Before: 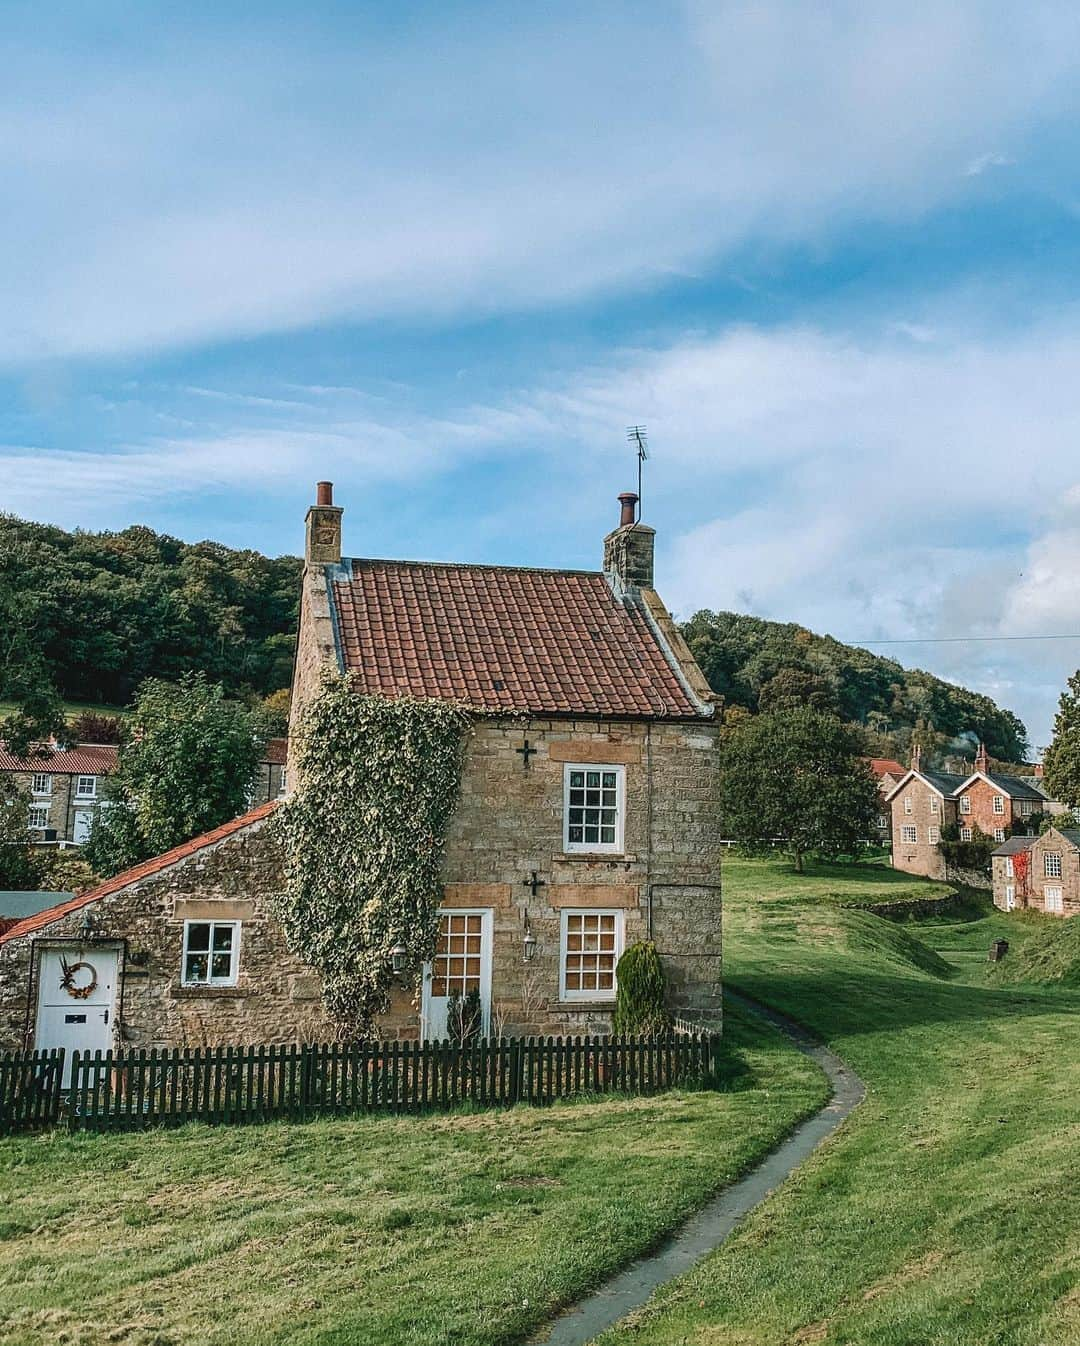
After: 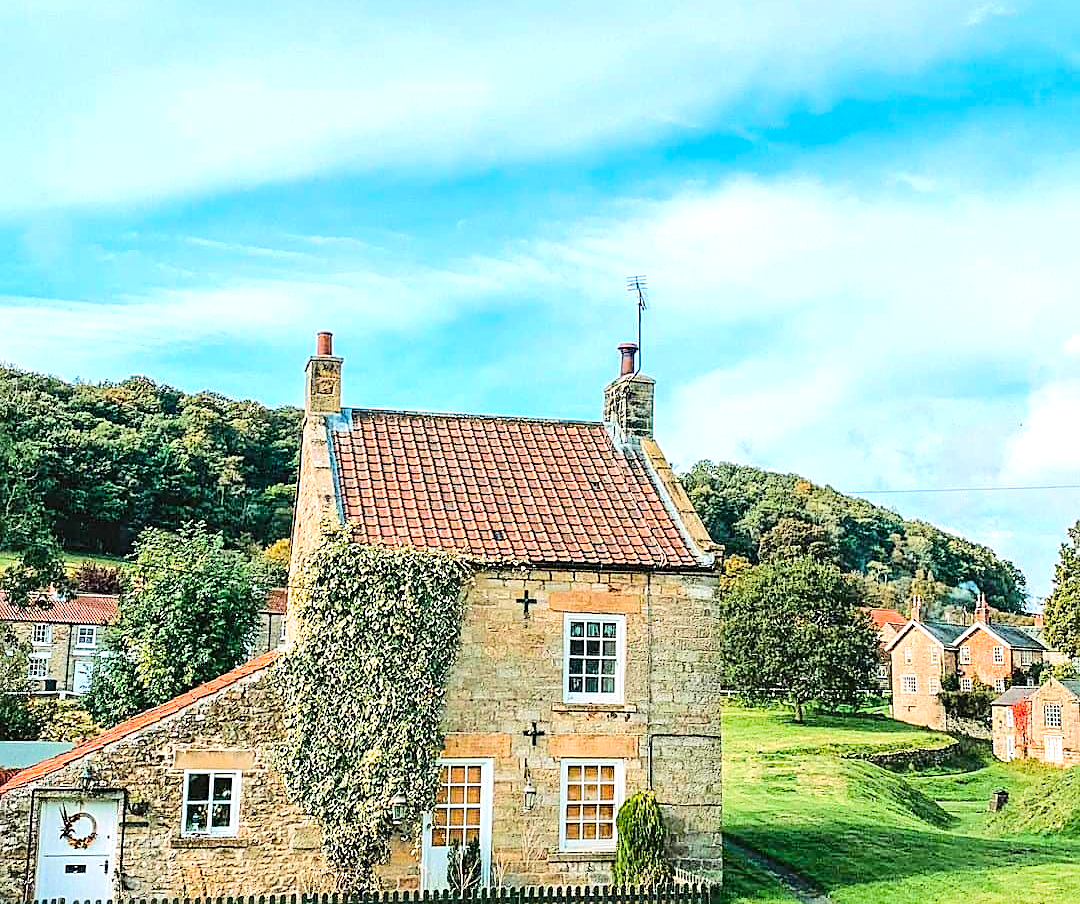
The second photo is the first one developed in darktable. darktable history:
tone equalizer: -7 EV 0.162 EV, -6 EV 0.582 EV, -5 EV 1.19 EV, -4 EV 1.36 EV, -3 EV 1.14 EV, -2 EV 0.6 EV, -1 EV 0.155 EV, edges refinement/feathering 500, mask exposure compensation -1.57 EV, preserve details no
exposure: black level correction 0.001, exposure 0.672 EV, compensate highlight preservation false
crop: top 11.159%, bottom 21.661%
sharpen: on, module defaults
color balance rgb: perceptual saturation grading › global saturation 19.356%, global vibrance 20%
